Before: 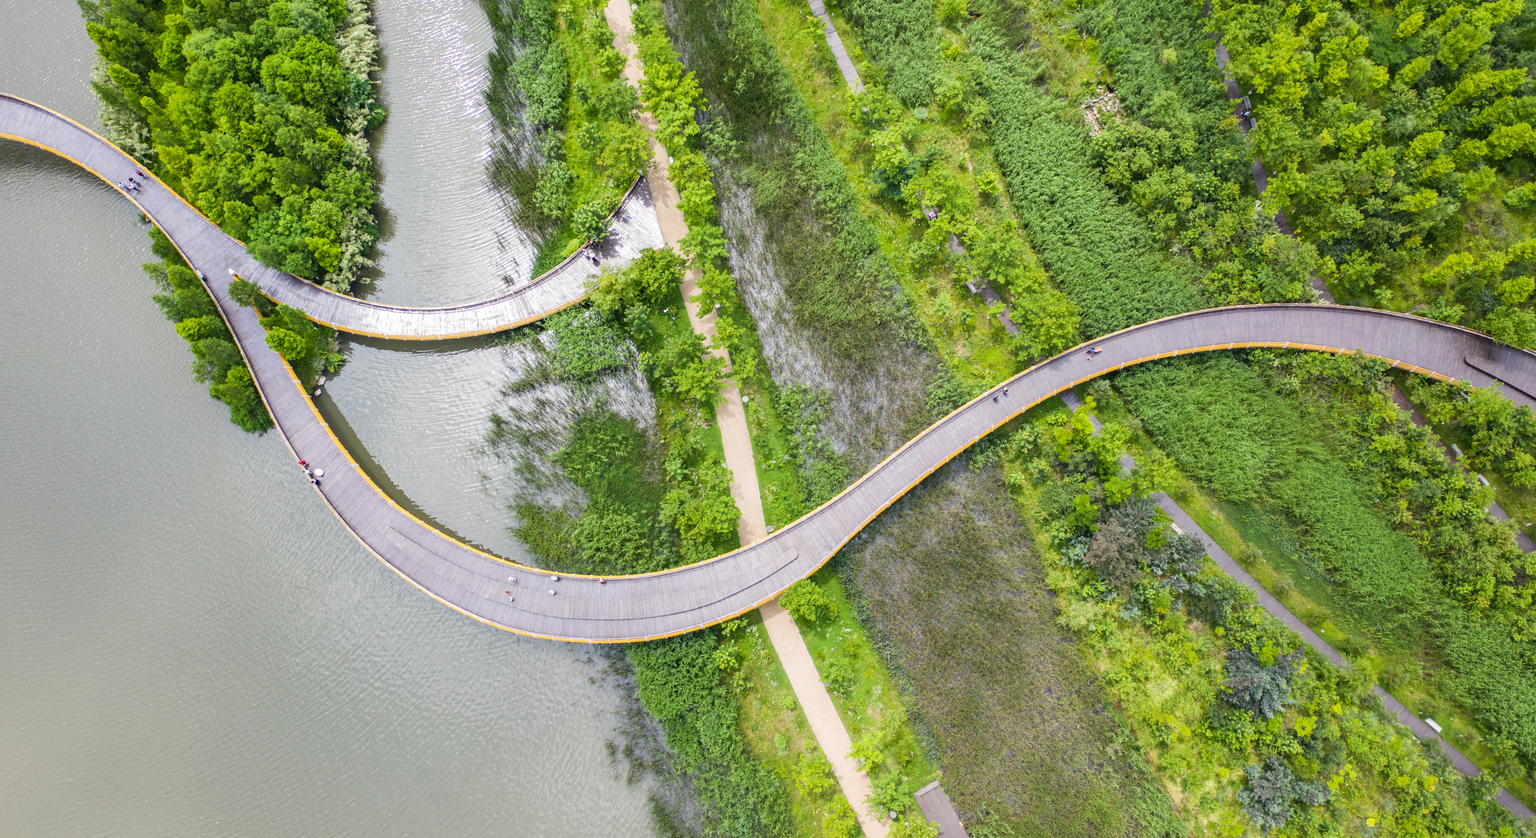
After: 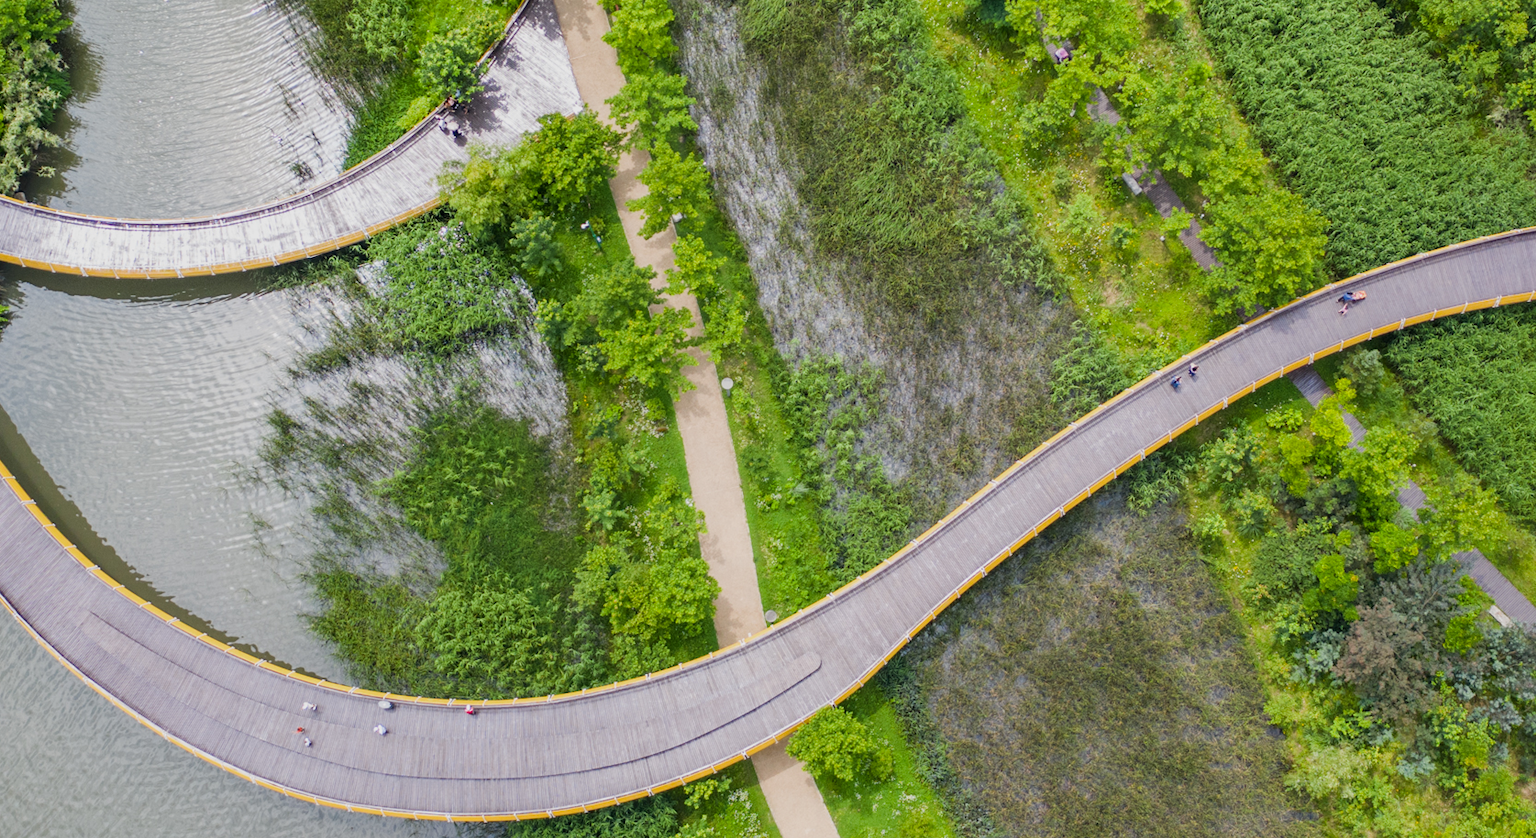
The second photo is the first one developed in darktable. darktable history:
crop and rotate: left 22.13%, top 22.054%, right 22.026%, bottom 22.102%
shadows and highlights: radius 121.13, shadows 21.4, white point adjustment -9.72, highlights -14.39, soften with gaussian
